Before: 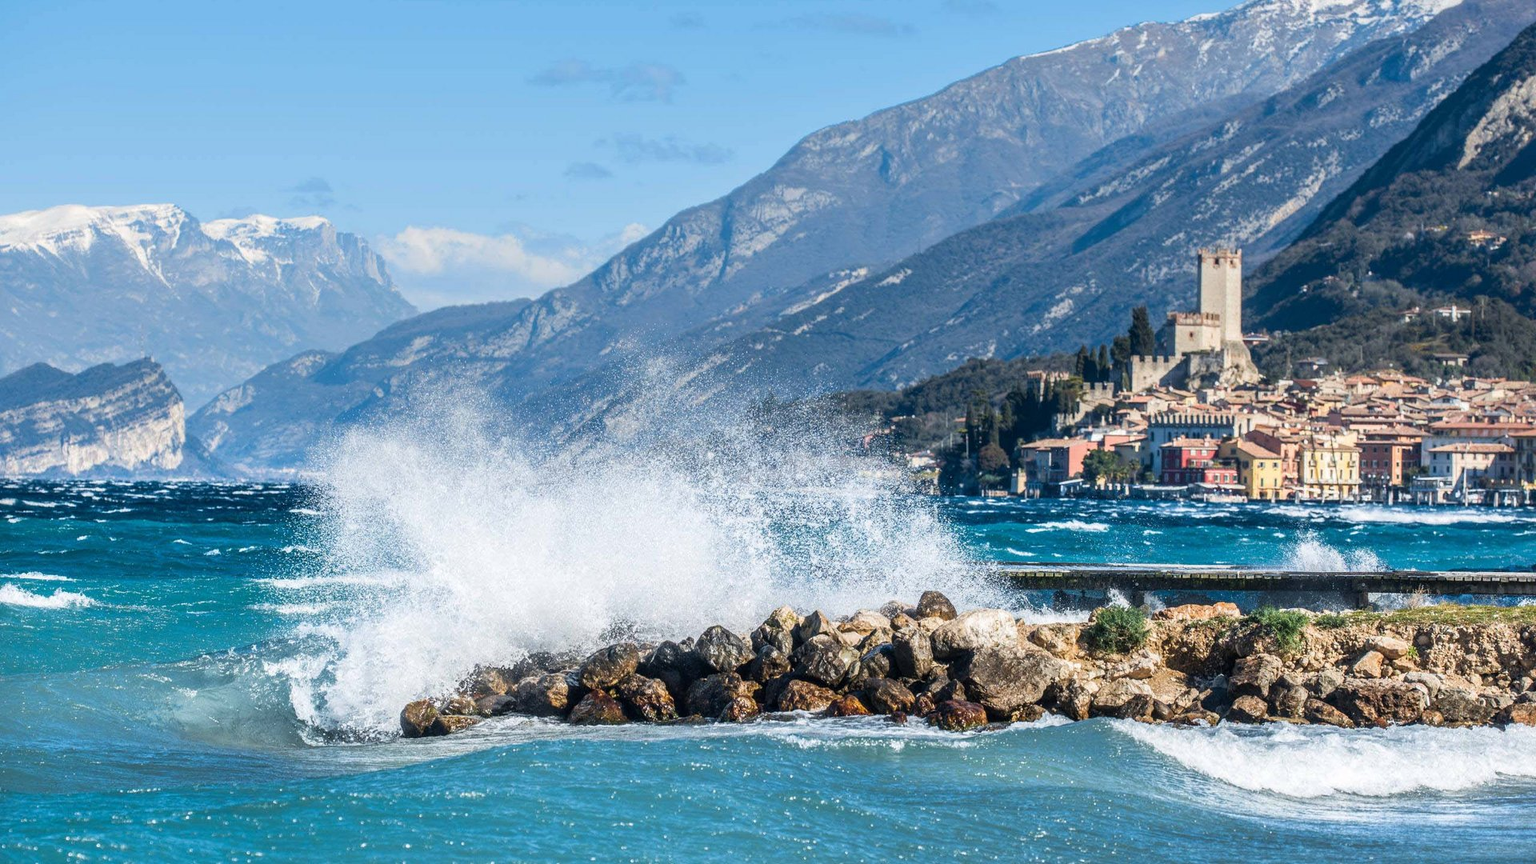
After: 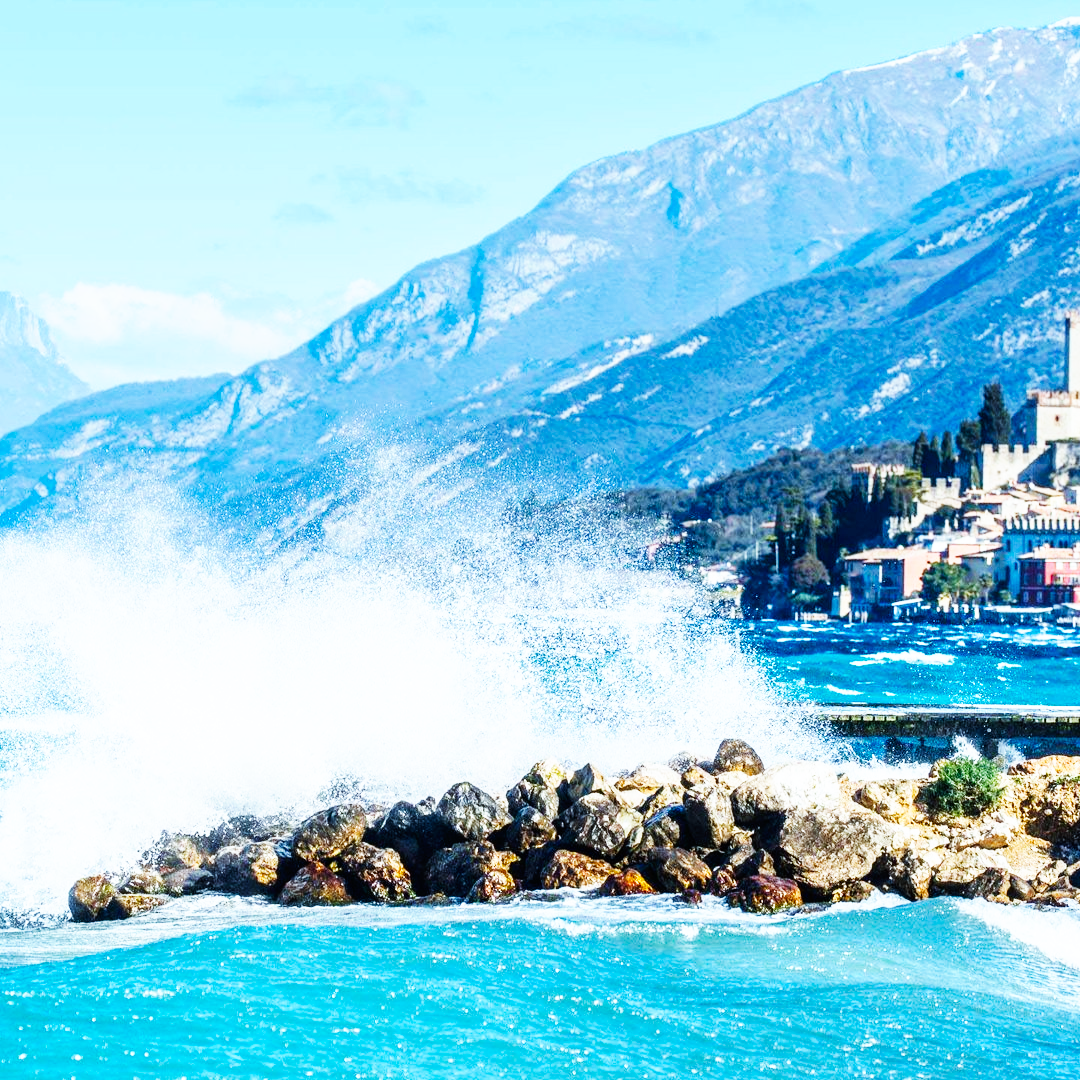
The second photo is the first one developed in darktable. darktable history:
crop and rotate: left 22.516%, right 21.234%
white balance: red 0.925, blue 1.046
base curve: curves: ch0 [(0, 0) (0.007, 0.004) (0.027, 0.03) (0.046, 0.07) (0.207, 0.54) (0.442, 0.872) (0.673, 0.972) (1, 1)], preserve colors none
color balance rgb: perceptual saturation grading › global saturation 20%, global vibrance 10%
